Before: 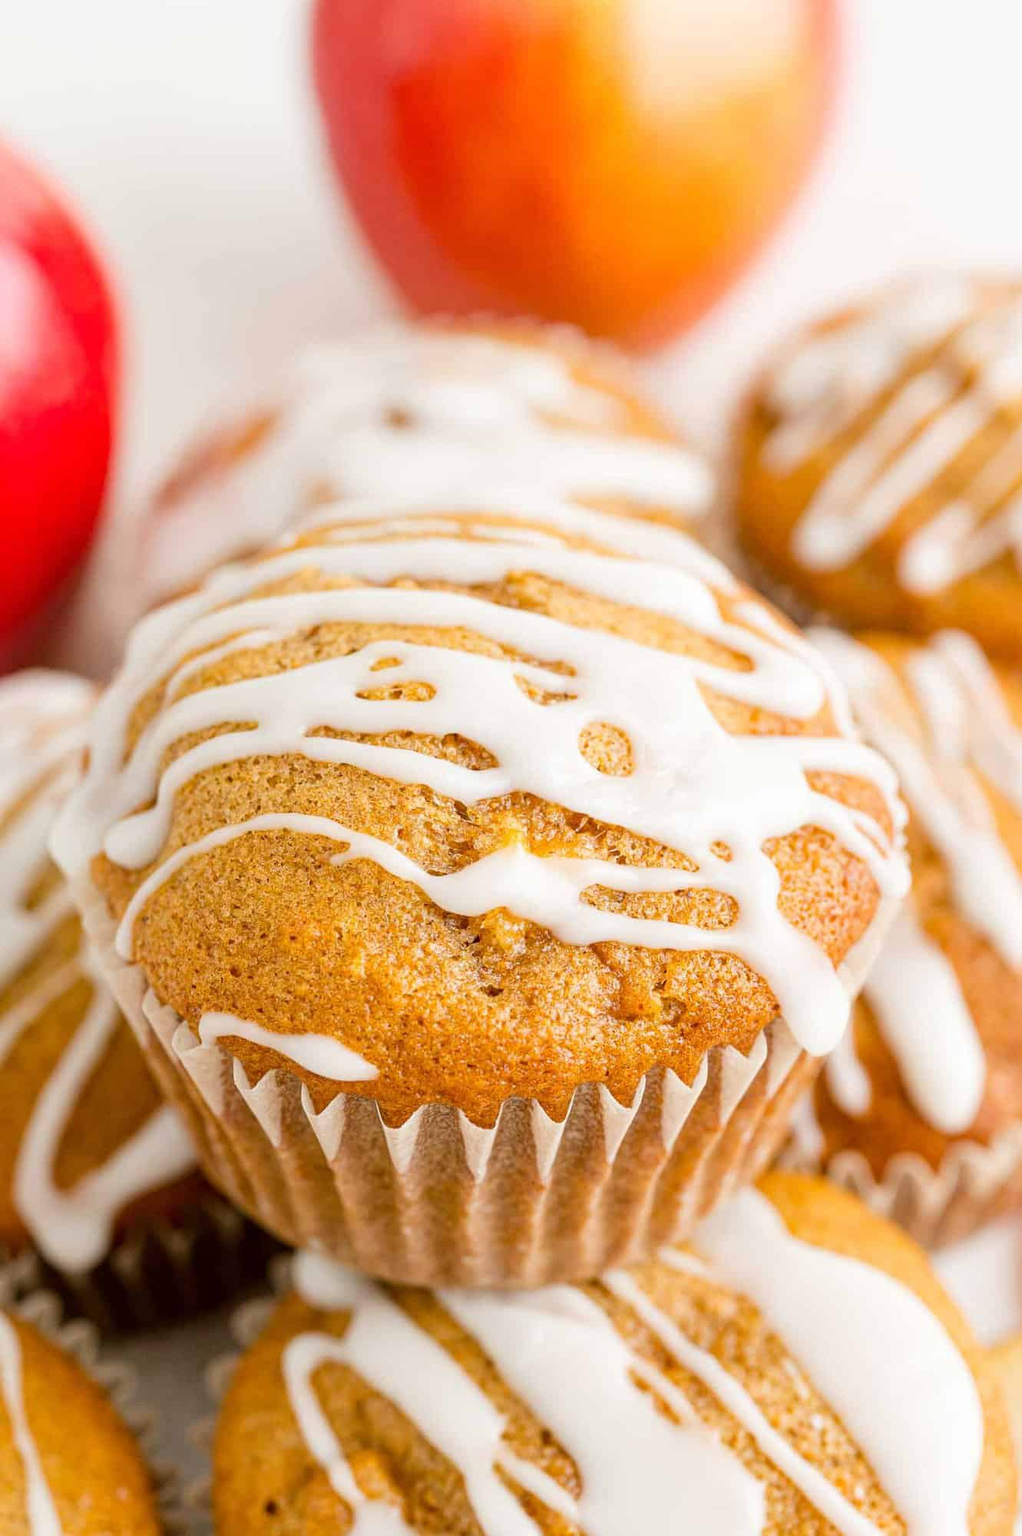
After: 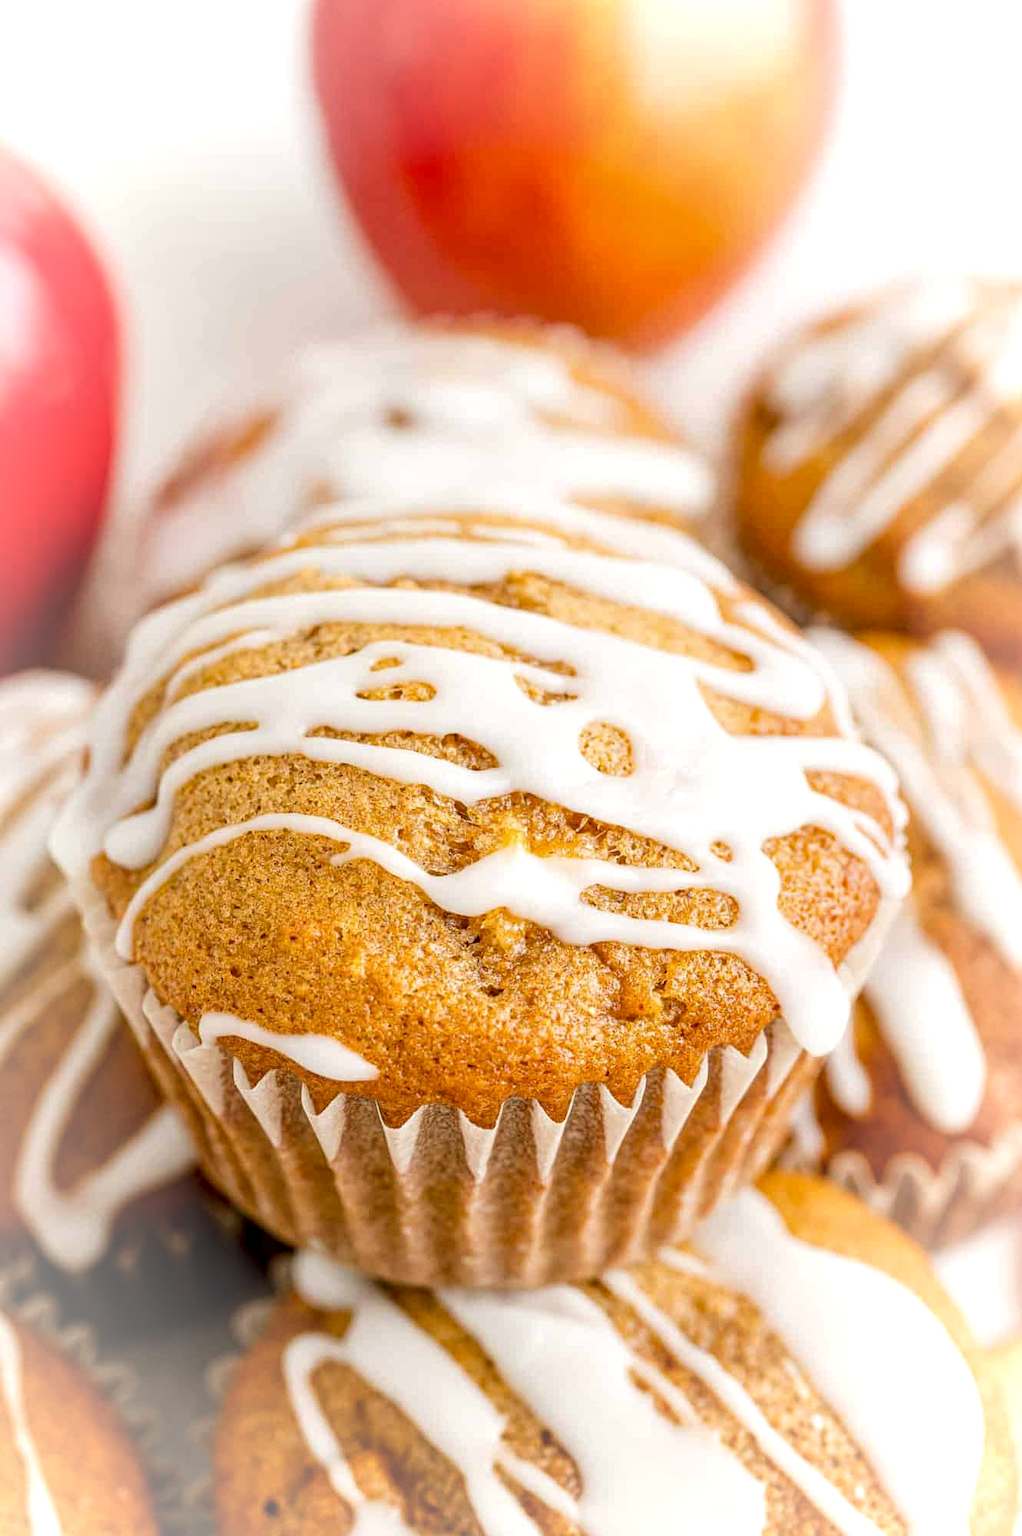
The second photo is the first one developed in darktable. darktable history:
vignetting: brightness 0.309, saturation -0.002, center (-0.013, 0), automatic ratio true, unbound false
local contrast: detail 130%
